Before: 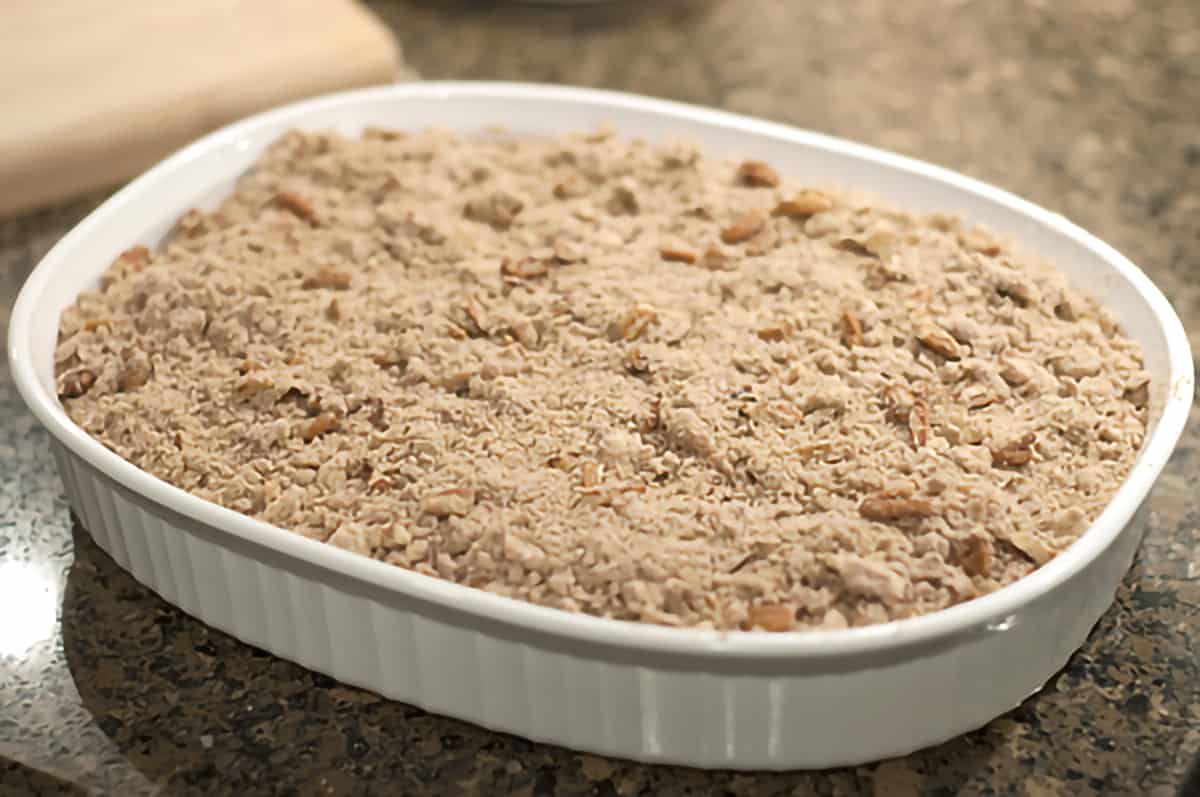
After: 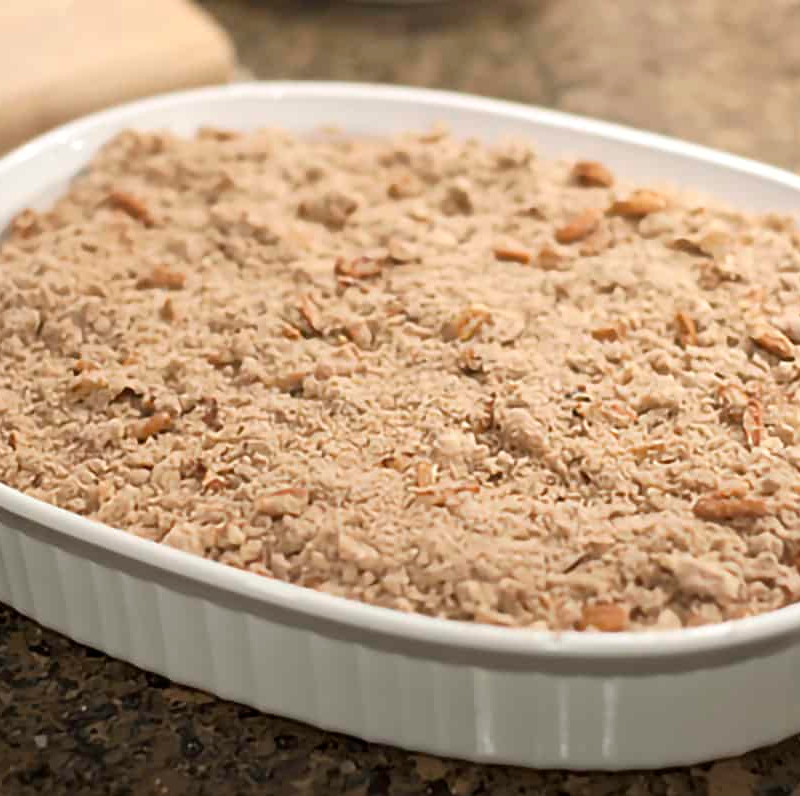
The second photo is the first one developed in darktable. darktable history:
crop and rotate: left 13.853%, right 19.48%
